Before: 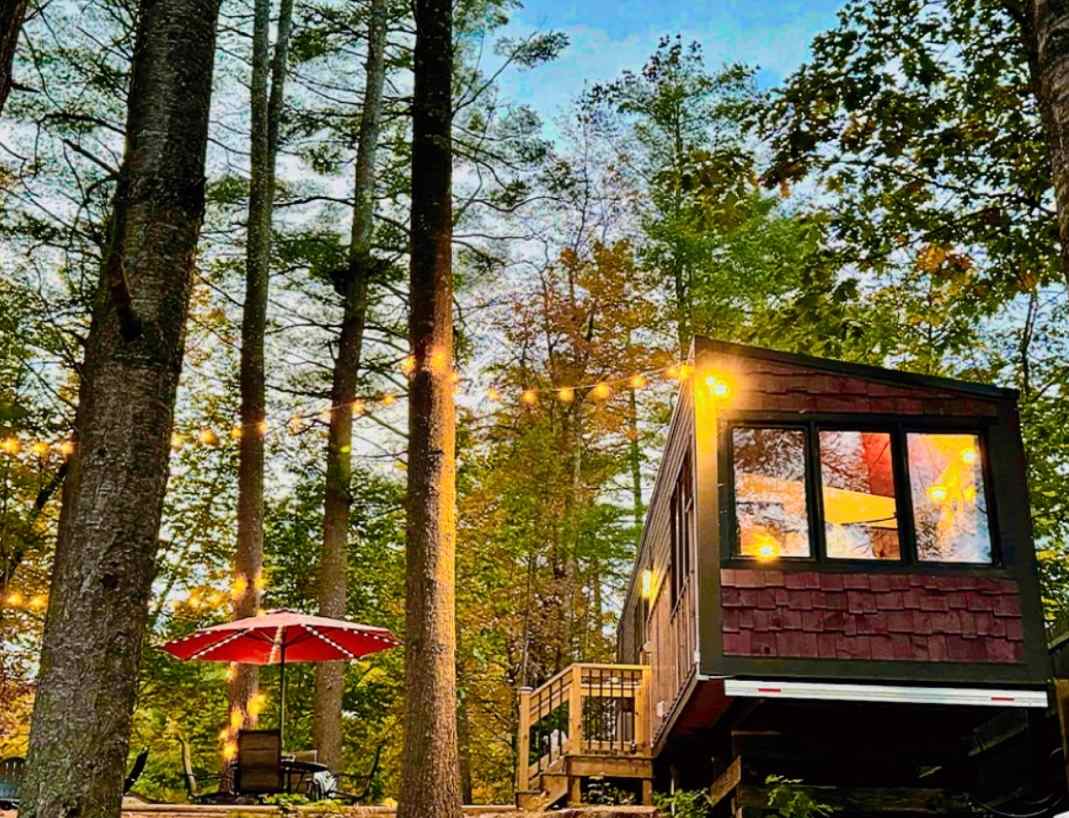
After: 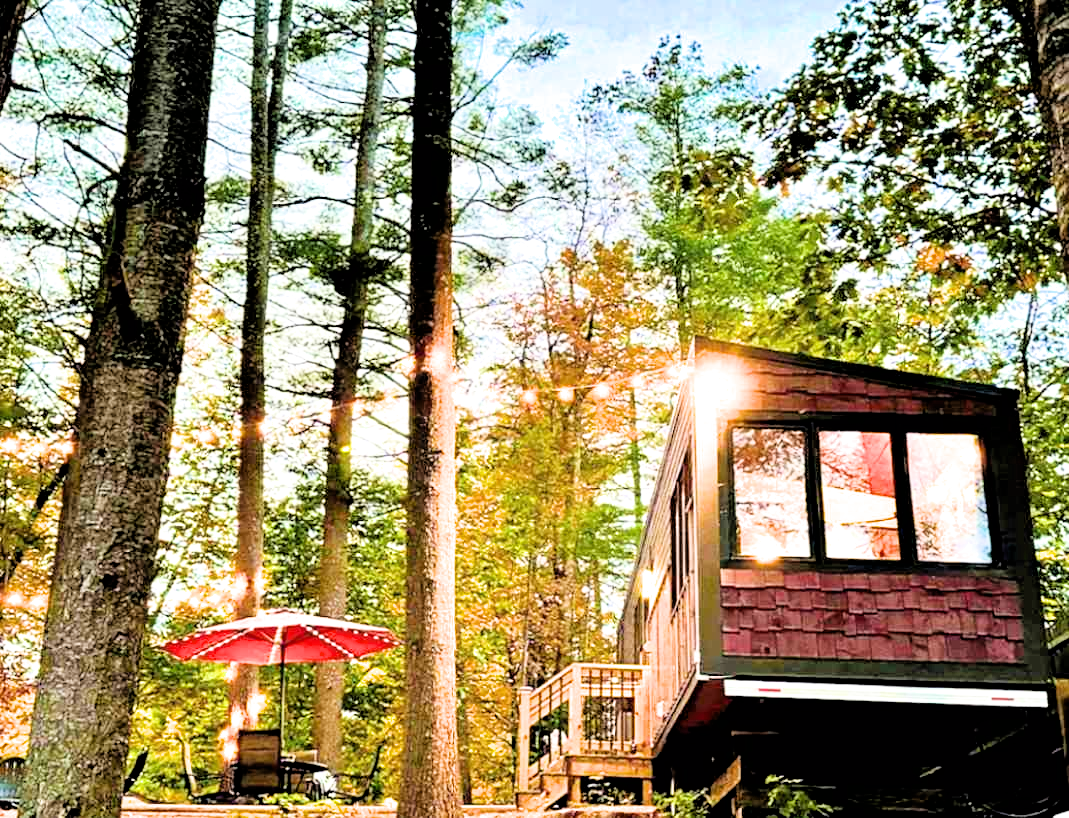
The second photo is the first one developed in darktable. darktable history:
exposure: black level correction 0, exposure 1.741 EV, compensate exposure bias true, compensate highlight preservation false
filmic rgb: black relative exposure -3.39 EV, white relative exposure 3.46 EV, threshold 5.98 EV, hardness 2.37, contrast 1.103, enable highlight reconstruction true
